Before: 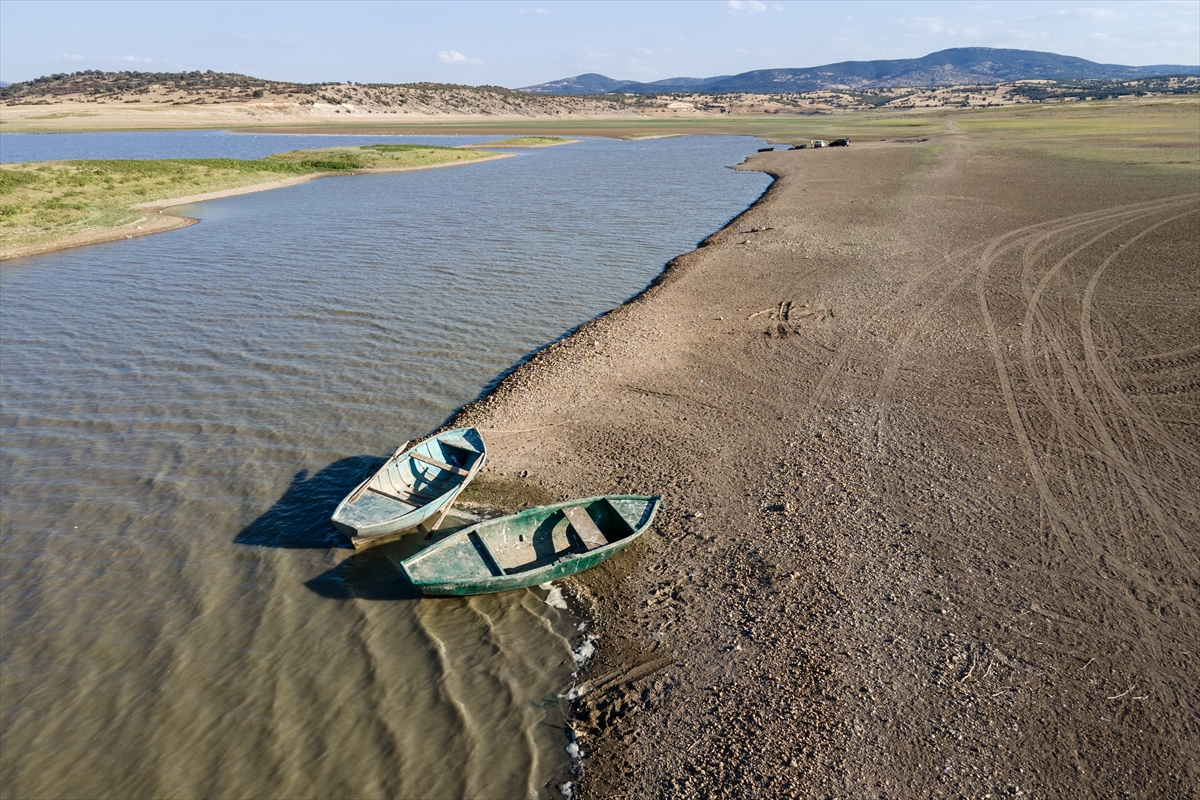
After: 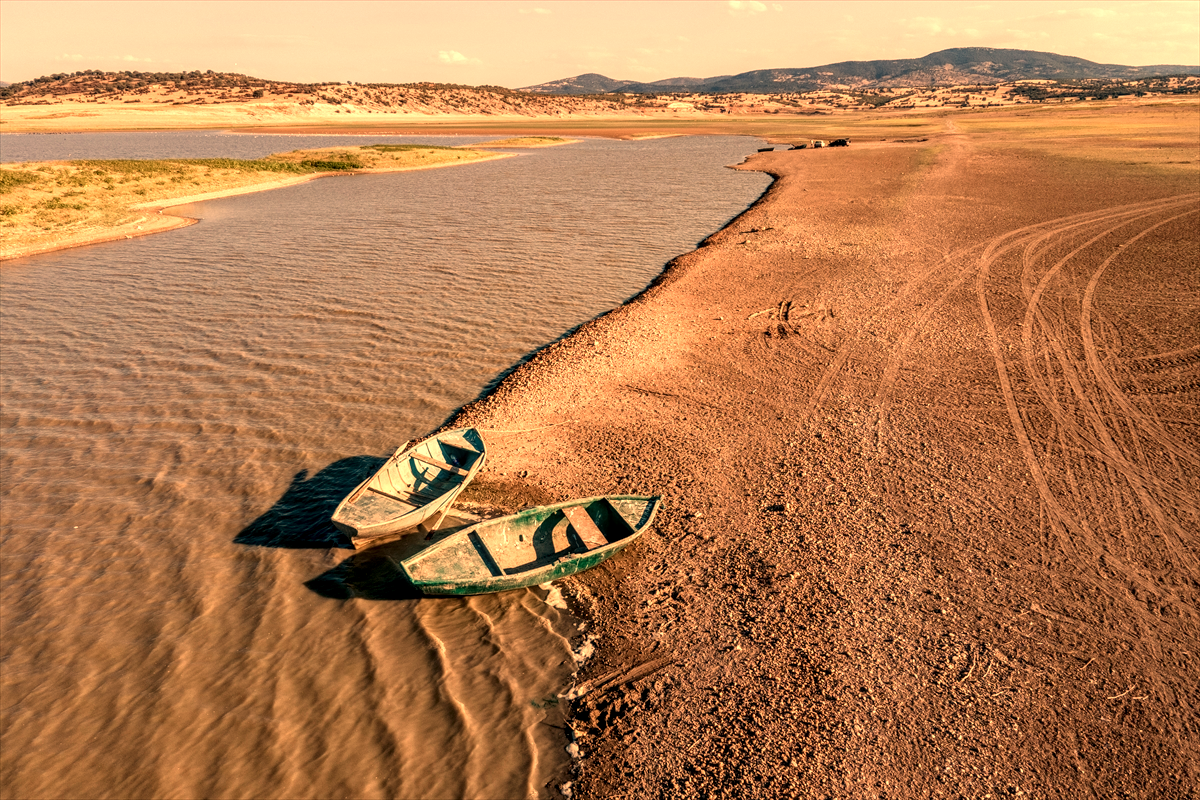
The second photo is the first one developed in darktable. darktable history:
local contrast: detail 150%
white balance: red 1.467, blue 0.684
